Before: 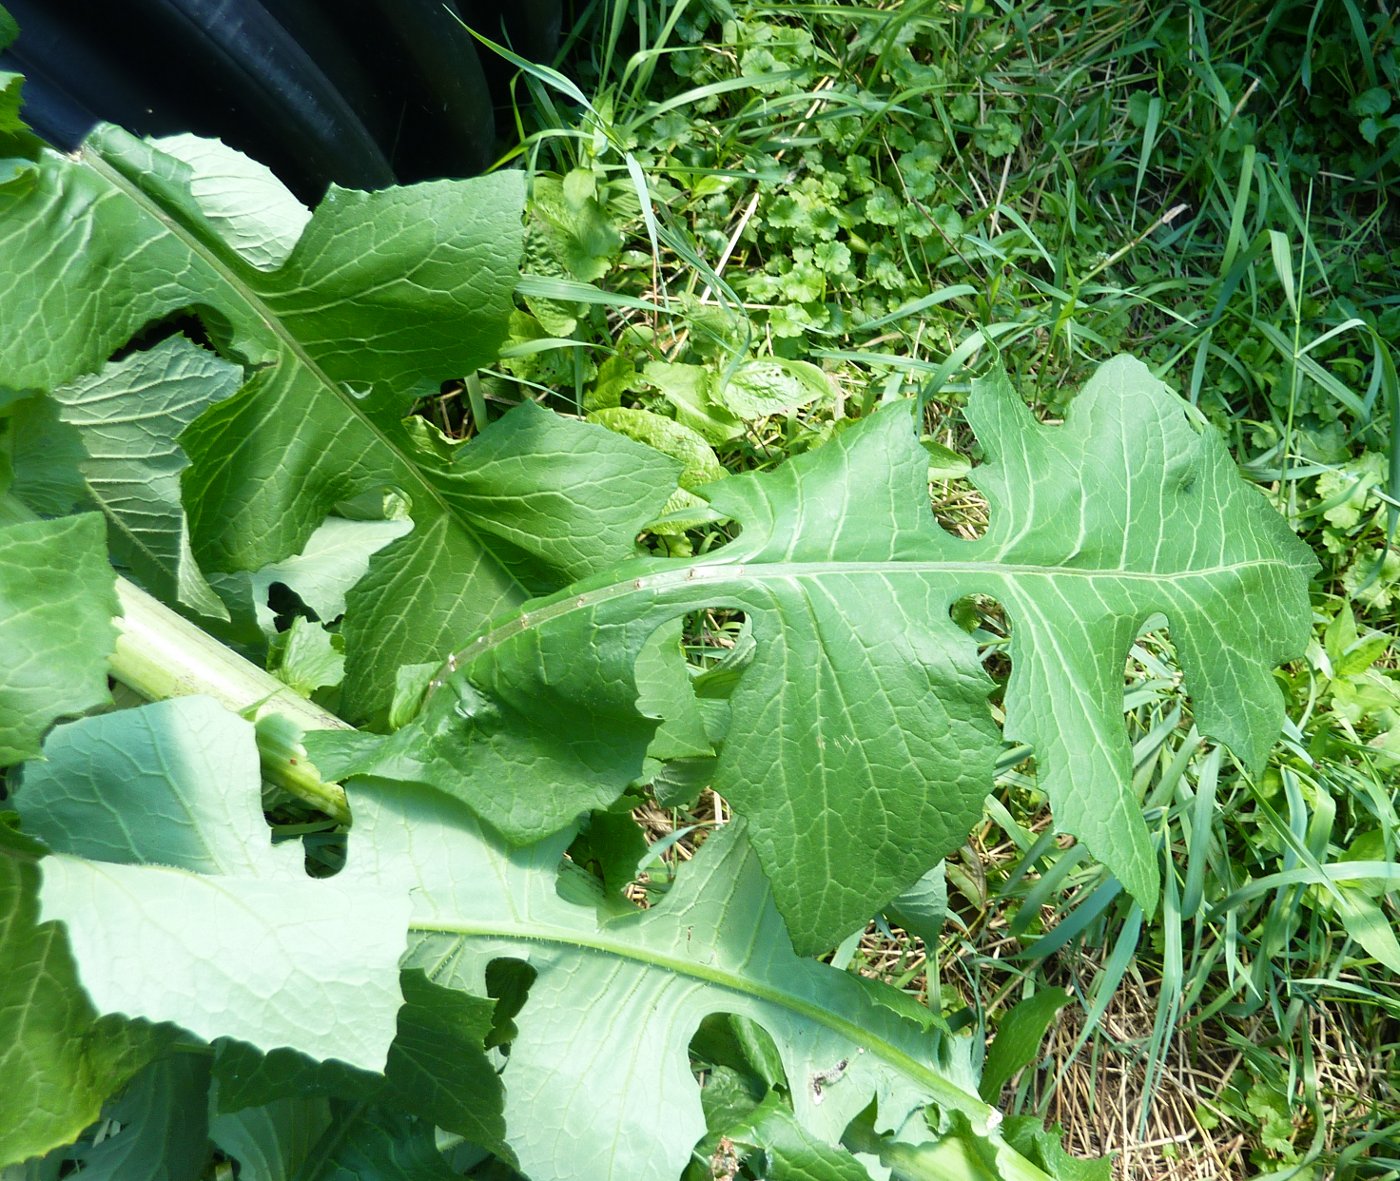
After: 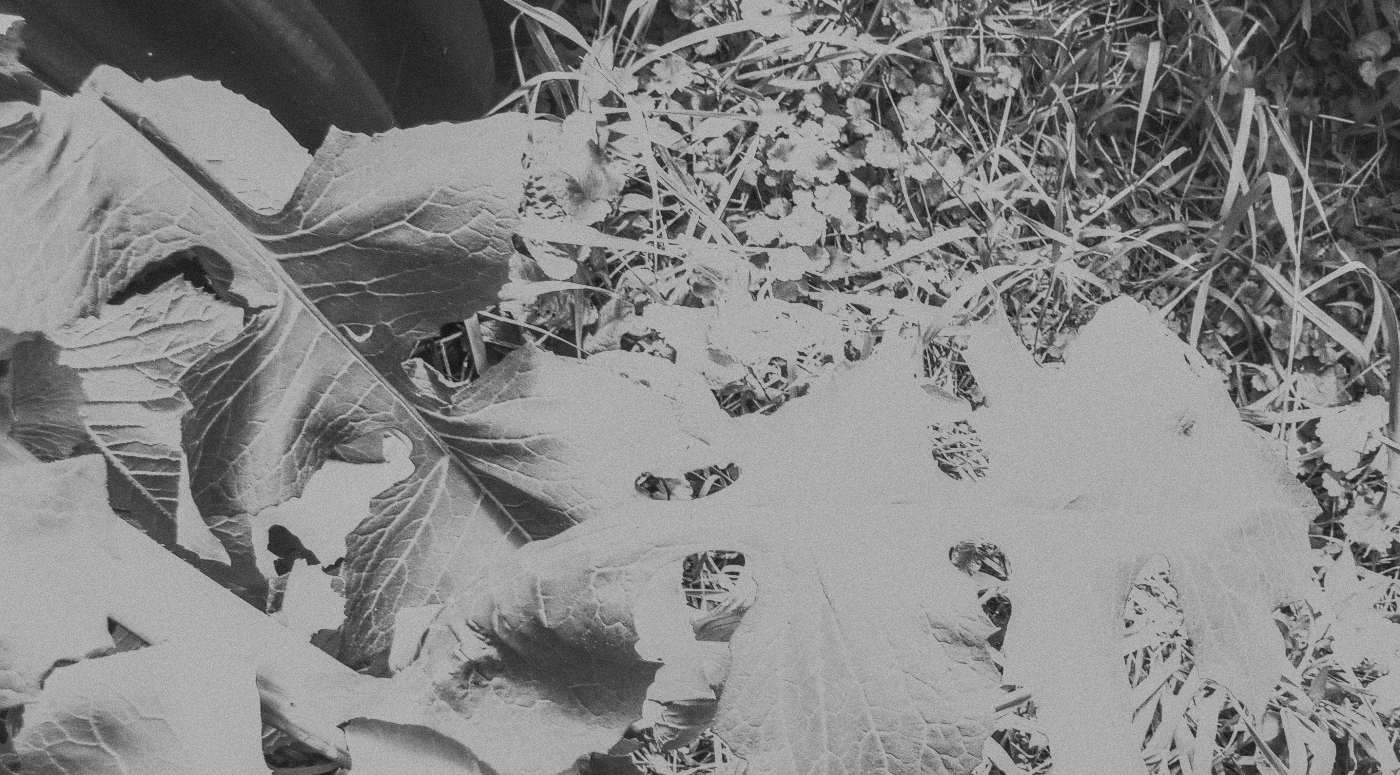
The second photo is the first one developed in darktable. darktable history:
local contrast: detail 160%
monochrome: a -35.87, b 49.73, size 1.7
colorize: hue 41.44°, saturation 22%, source mix 60%, lightness 10.61%
crop and rotate: top 4.848%, bottom 29.503%
contrast brightness saturation: contrast 1, brightness 1, saturation 1
grain: mid-tones bias 0%
